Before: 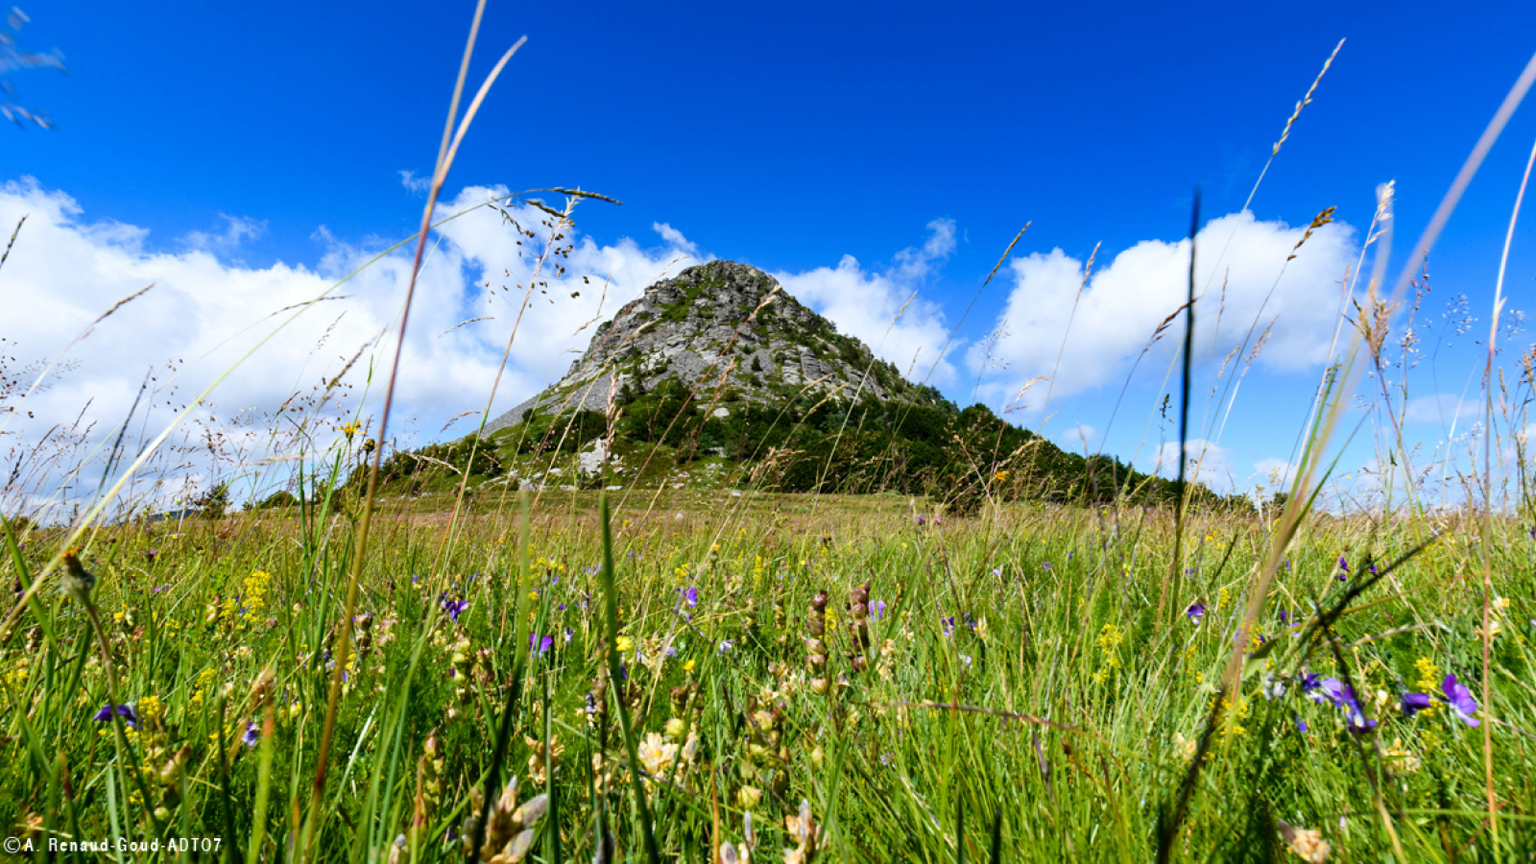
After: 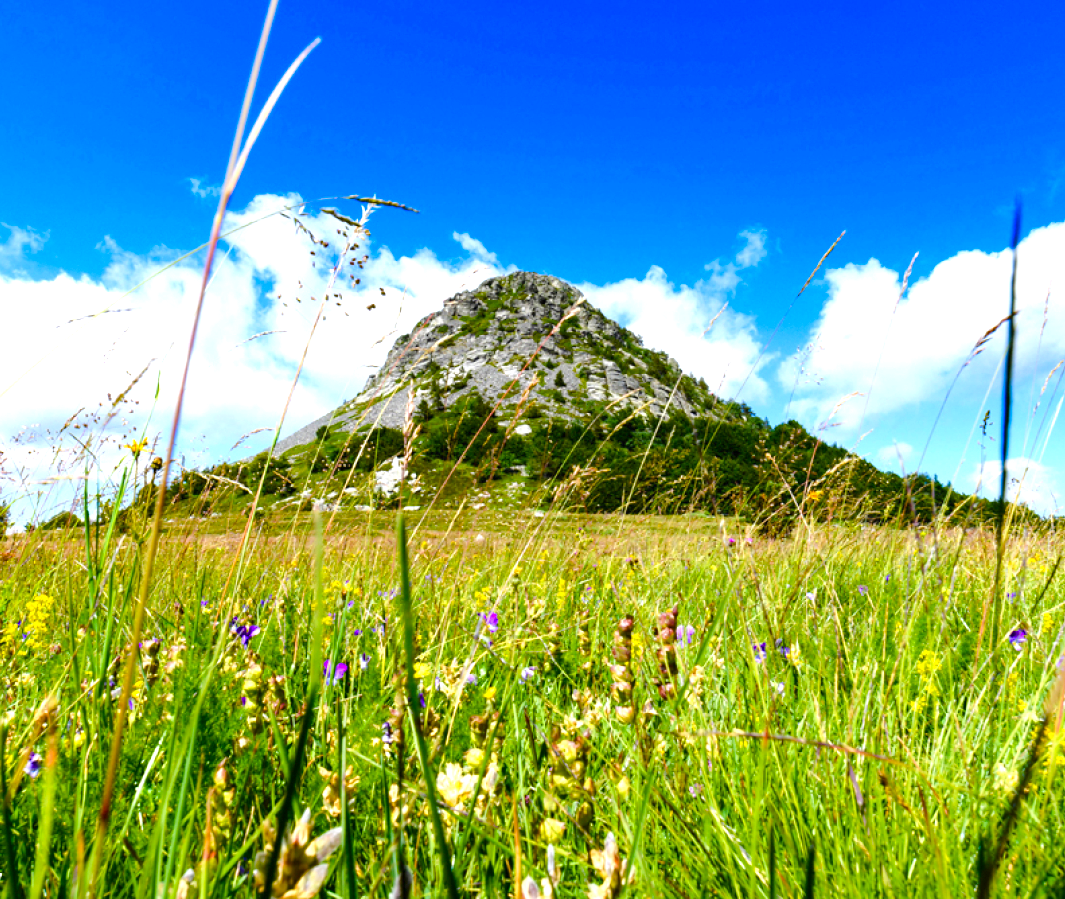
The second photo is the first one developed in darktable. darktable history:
exposure: black level correction 0, exposure 0.693 EV, compensate highlight preservation false
color balance rgb: linear chroma grading › global chroma 8.961%, perceptual saturation grading › global saturation 20%, perceptual saturation grading › highlights -24.736%, perceptual saturation grading › shadows 25.396%, perceptual brilliance grading › mid-tones 11.031%, perceptual brilliance grading › shadows 15.761%, global vibrance 6.186%
tone equalizer: on, module defaults
crop and rotate: left 14.311%, right 19.085%
